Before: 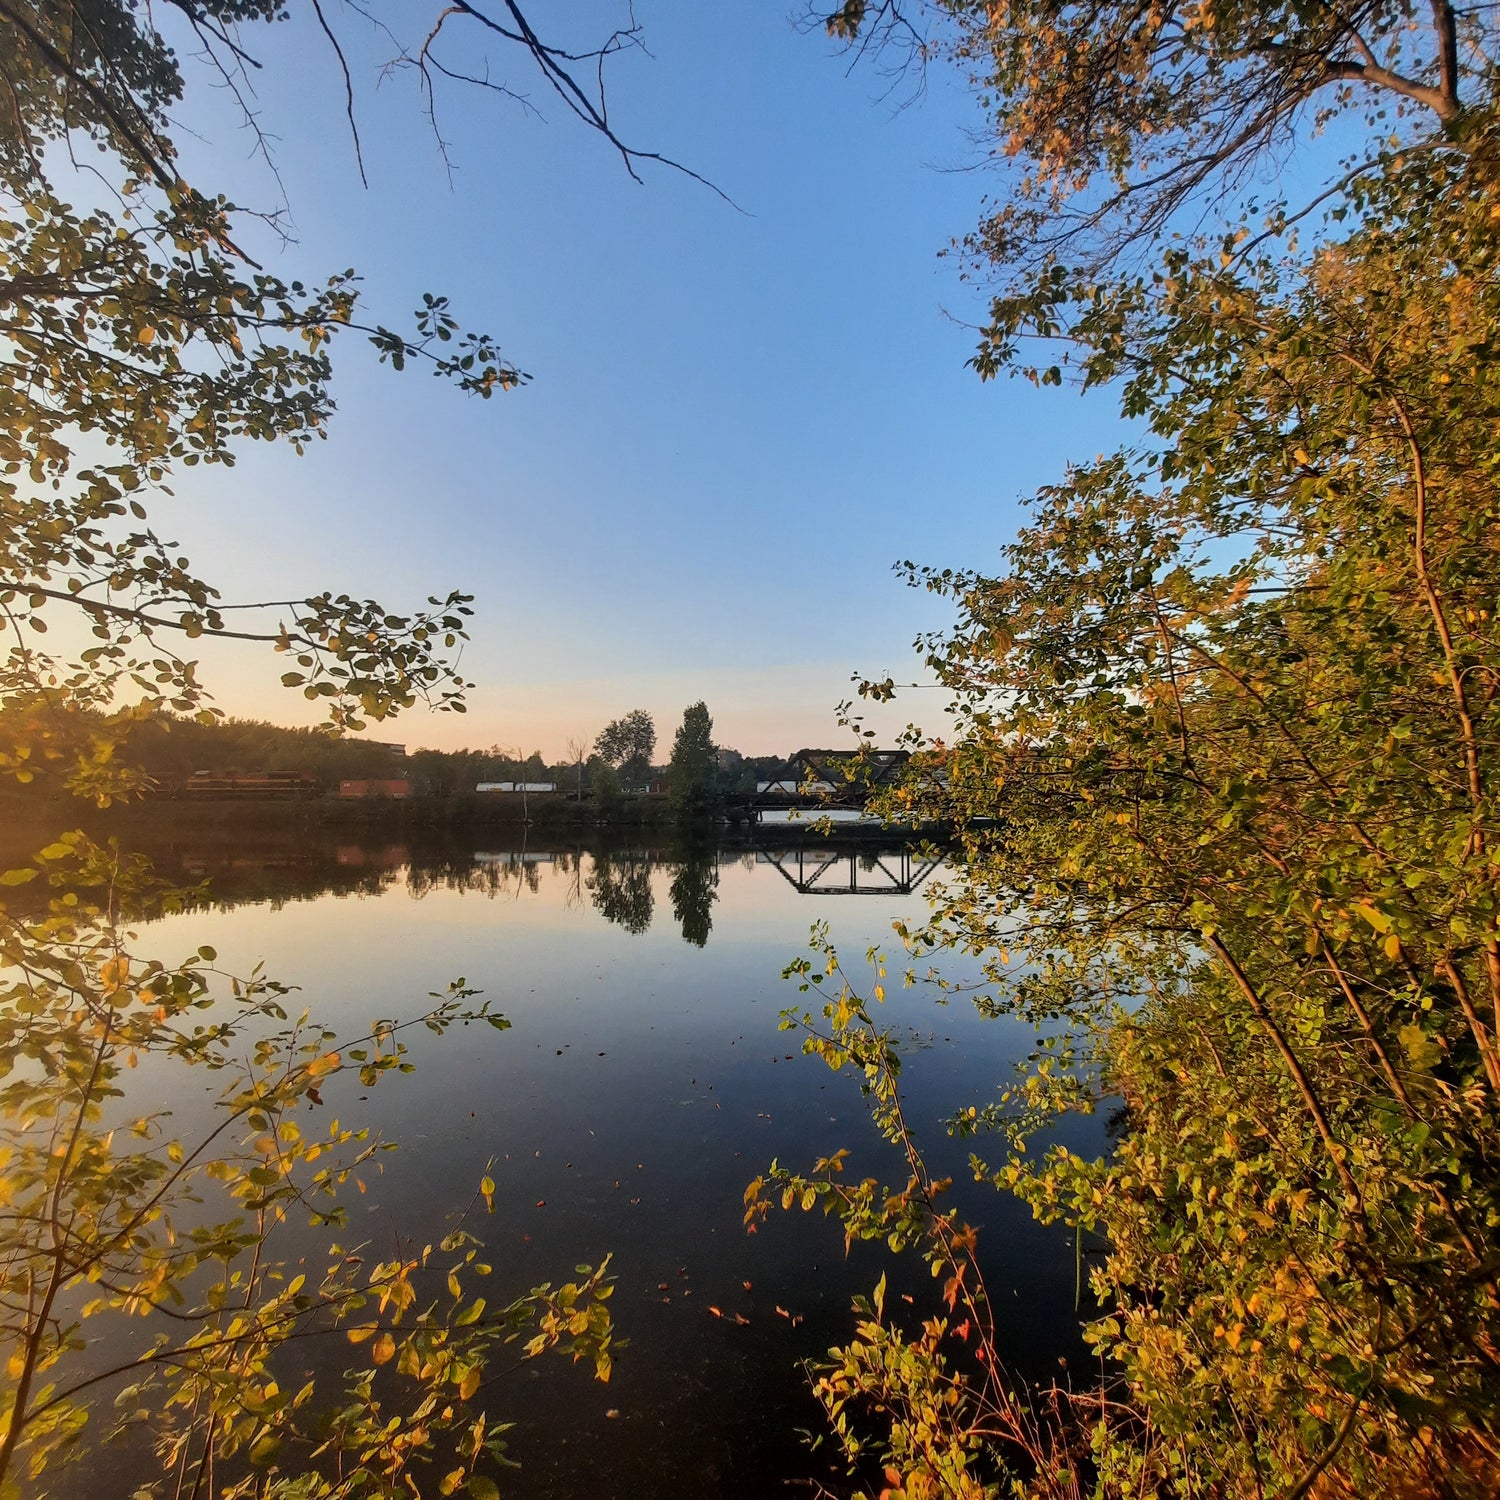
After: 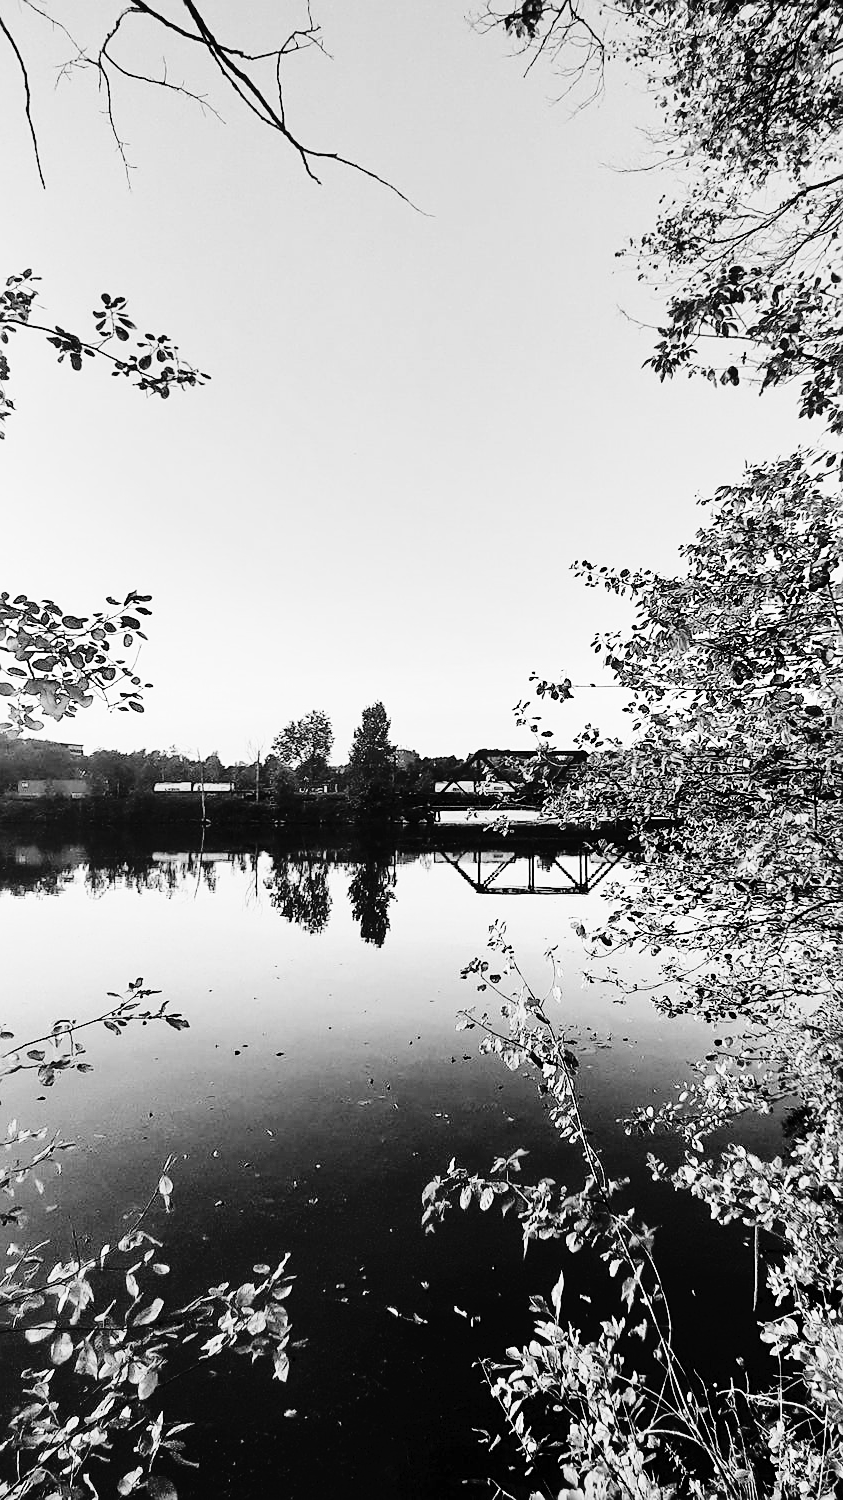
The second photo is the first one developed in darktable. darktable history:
crop: left 21.496%, right 22.254%
white balance: red 1.05, blue 1.072
monochrome: on, module defaults
shadows and highlights: shadows 25, highlights -25
tone curve: curves: ch0 [(0, 0) (0.003, 0.015) (0.011, 0.021) (0.025, 0.032) (0.044, 0.046) (0.069, 0.062) (0.1, 0.08) (0.136, 0.117) (0.177, 0.165) (0.224, 0.221) (0.277, 0.298) (0.335, 0.385) (0.399, 0.469) (0.468, 0.558) (0.543, 0.637) (0.623, 0.708) (0.709, 0.771) (0.801, 0.84) (0.898, 0.907) (1, 1)], preserve colors none
sharpen: on, module defaults
rgb curve: curves: ch0 [(0, 0) (0.21, 0.15) (0.24, 0.21) (0.5, 0.75) (0.75, 0.96) (0.89, 0.99) (1, 1)]; ch1 [(0, 0.02) (0.21, 0.13) (0.25, 0.2) (0.5, 0.67) (0.75, 0.9) (0.89, 0.97) (1, 1)]; ch2 [(0, 0.02) (0.21, 0.13) (0.25, 0.2) (0.5, 0.67) (0.75, 0.9) (0.89, 0.97) (1, 1)], compensate middle gray true
